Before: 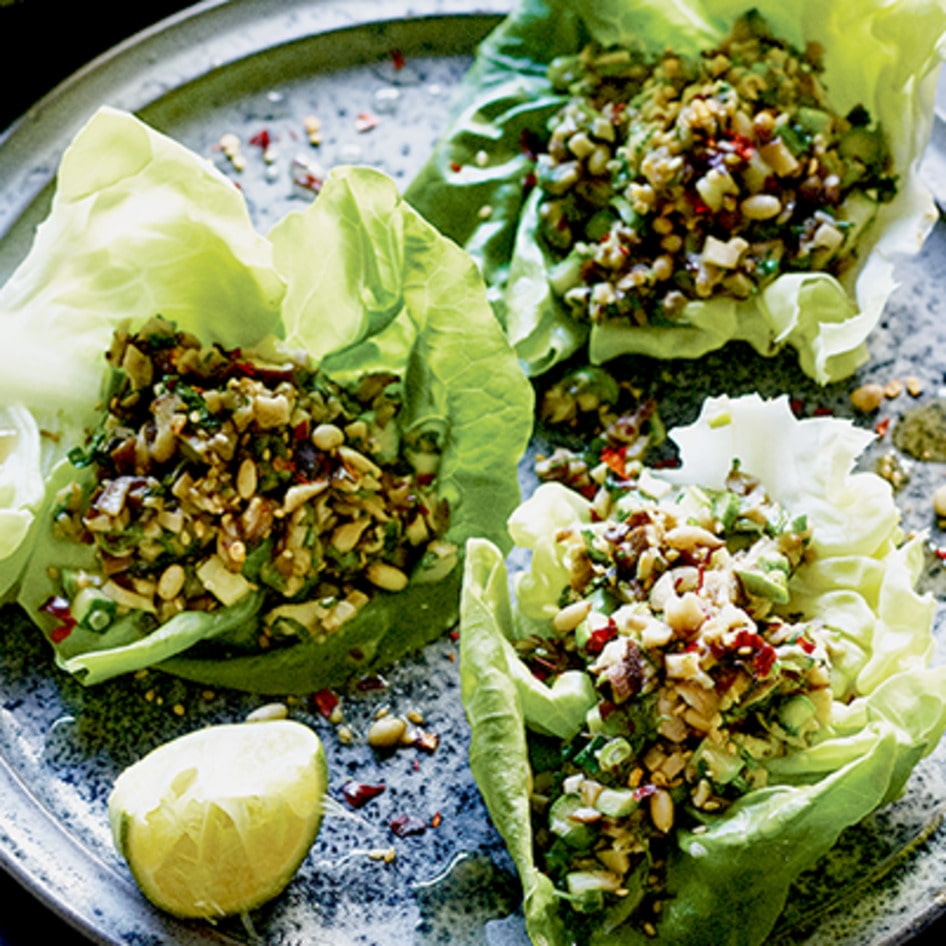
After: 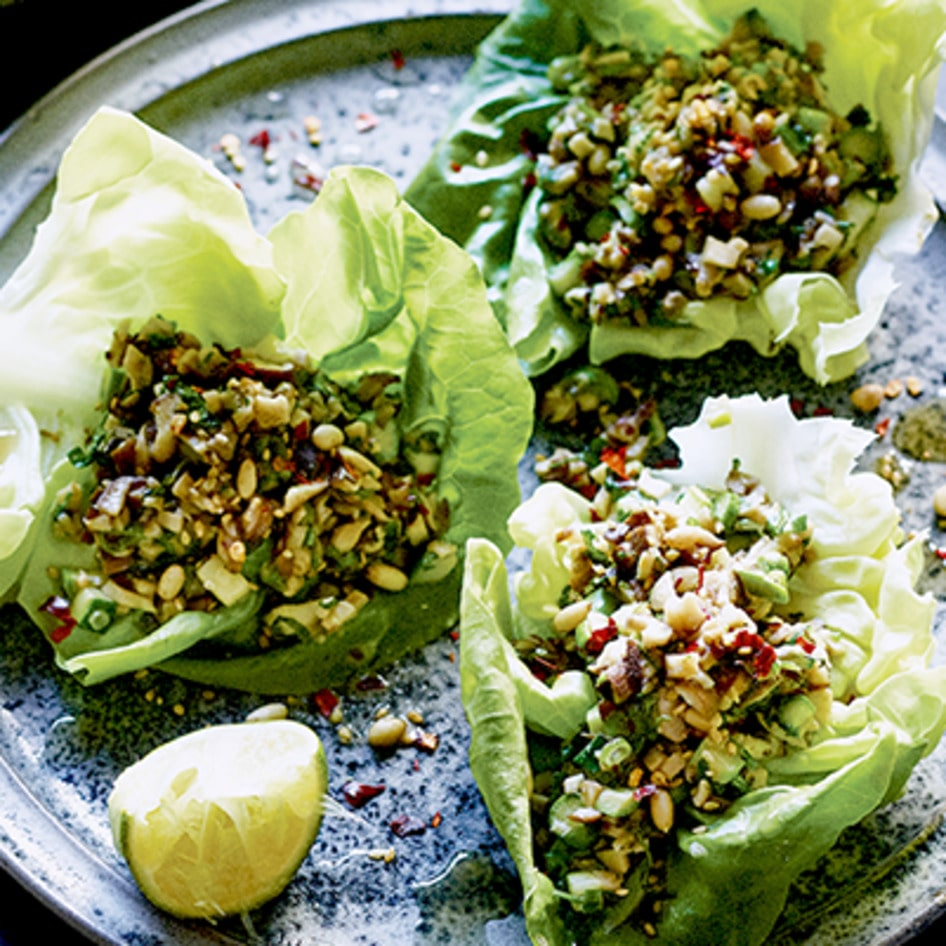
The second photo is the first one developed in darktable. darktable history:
white balance: red 1.004, blue 1.024
shadows and highlights: shadows 12, white point adjustment 1.2, highlights -0.36, soften with gaussian
